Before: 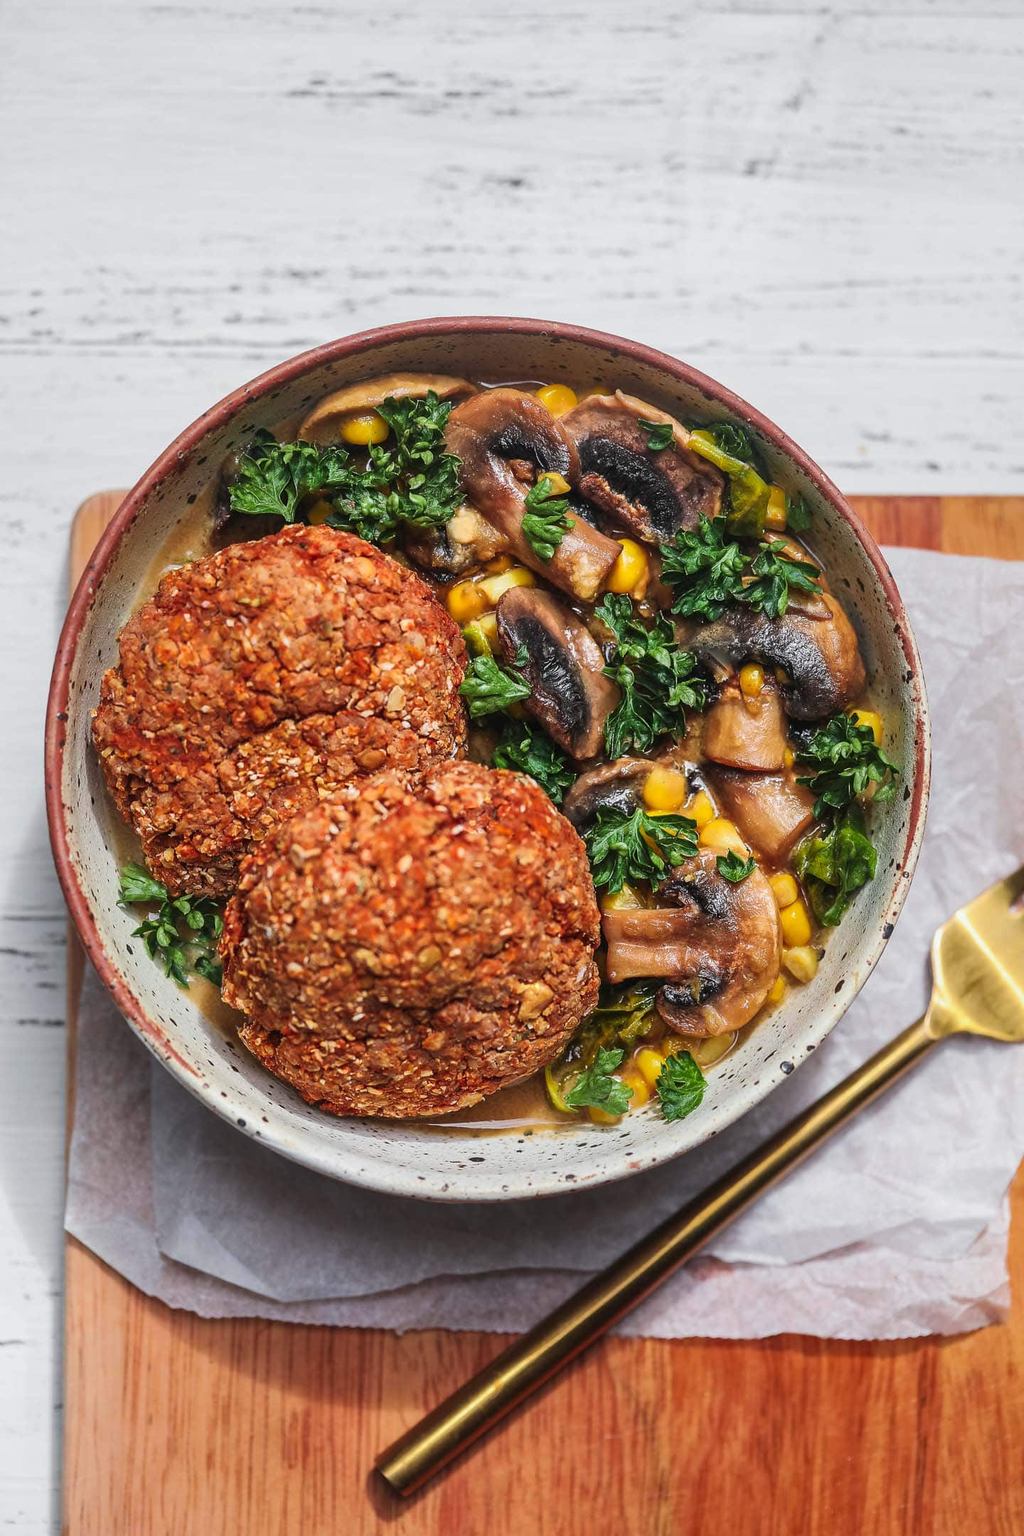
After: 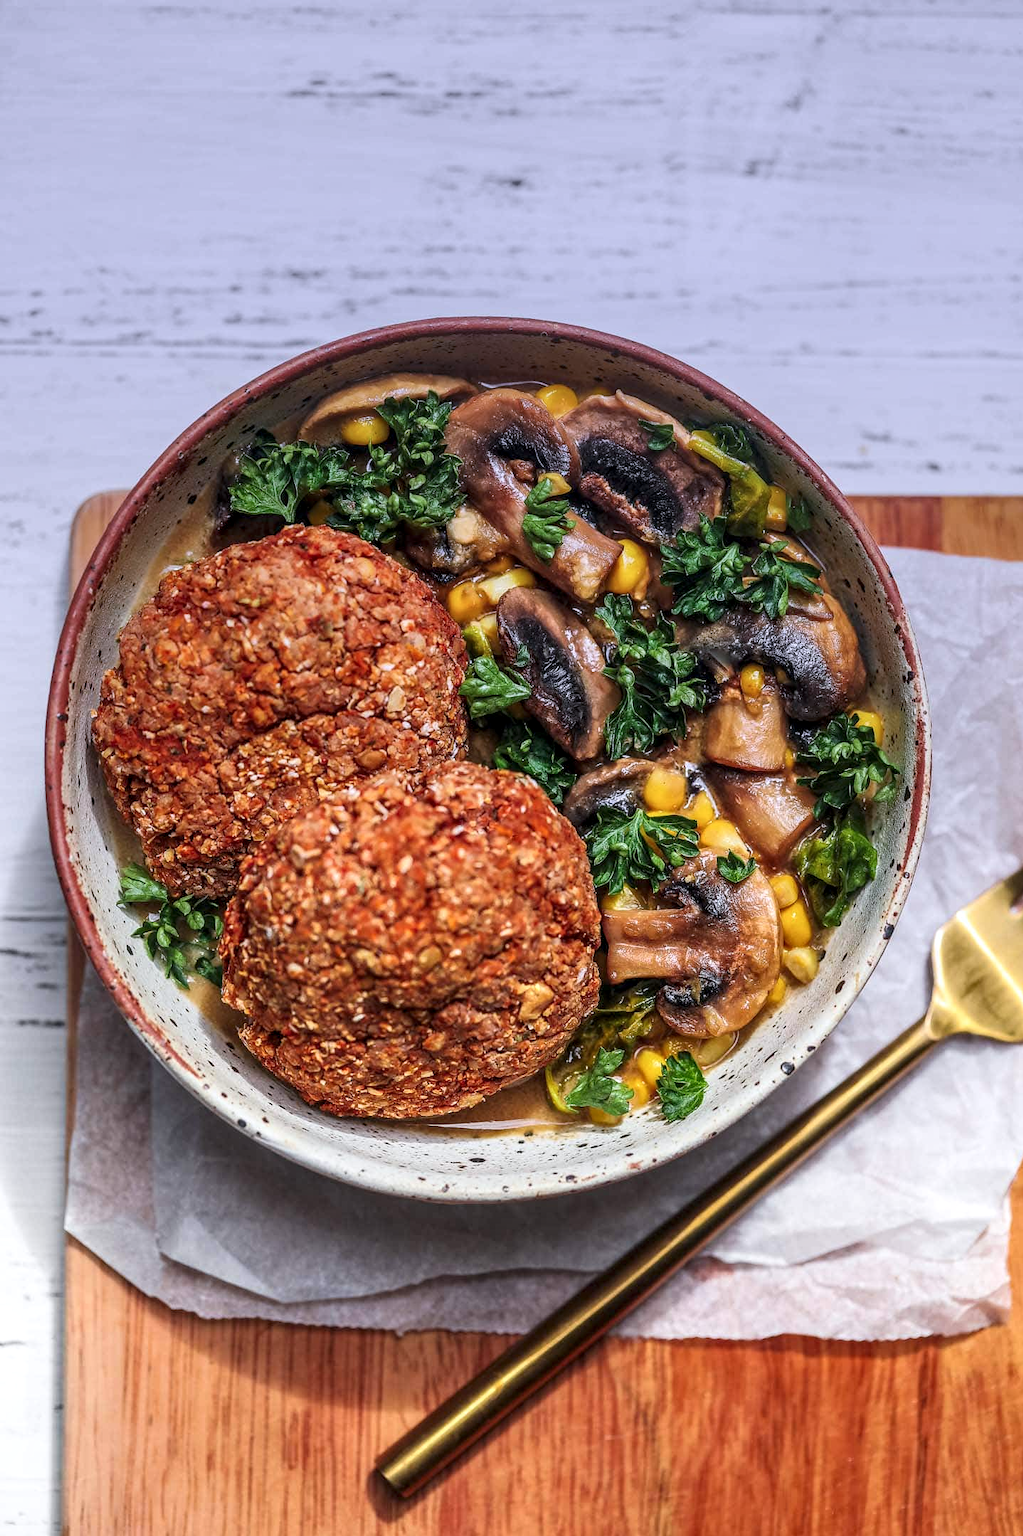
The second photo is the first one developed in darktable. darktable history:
local contrast: on, module defaults
graduated density: hue 238.83°, saturation 50%
exposure: exposure 0.2 EV, compensate highlight preservation false
shadows and highlights: shadows 0, highlights 40
contrast equalizer: octaves 7, y [[0.6 ×6], [0.55 ×6], [0 ×6], [0 ×6], [0 ×6]], mix 0.15
